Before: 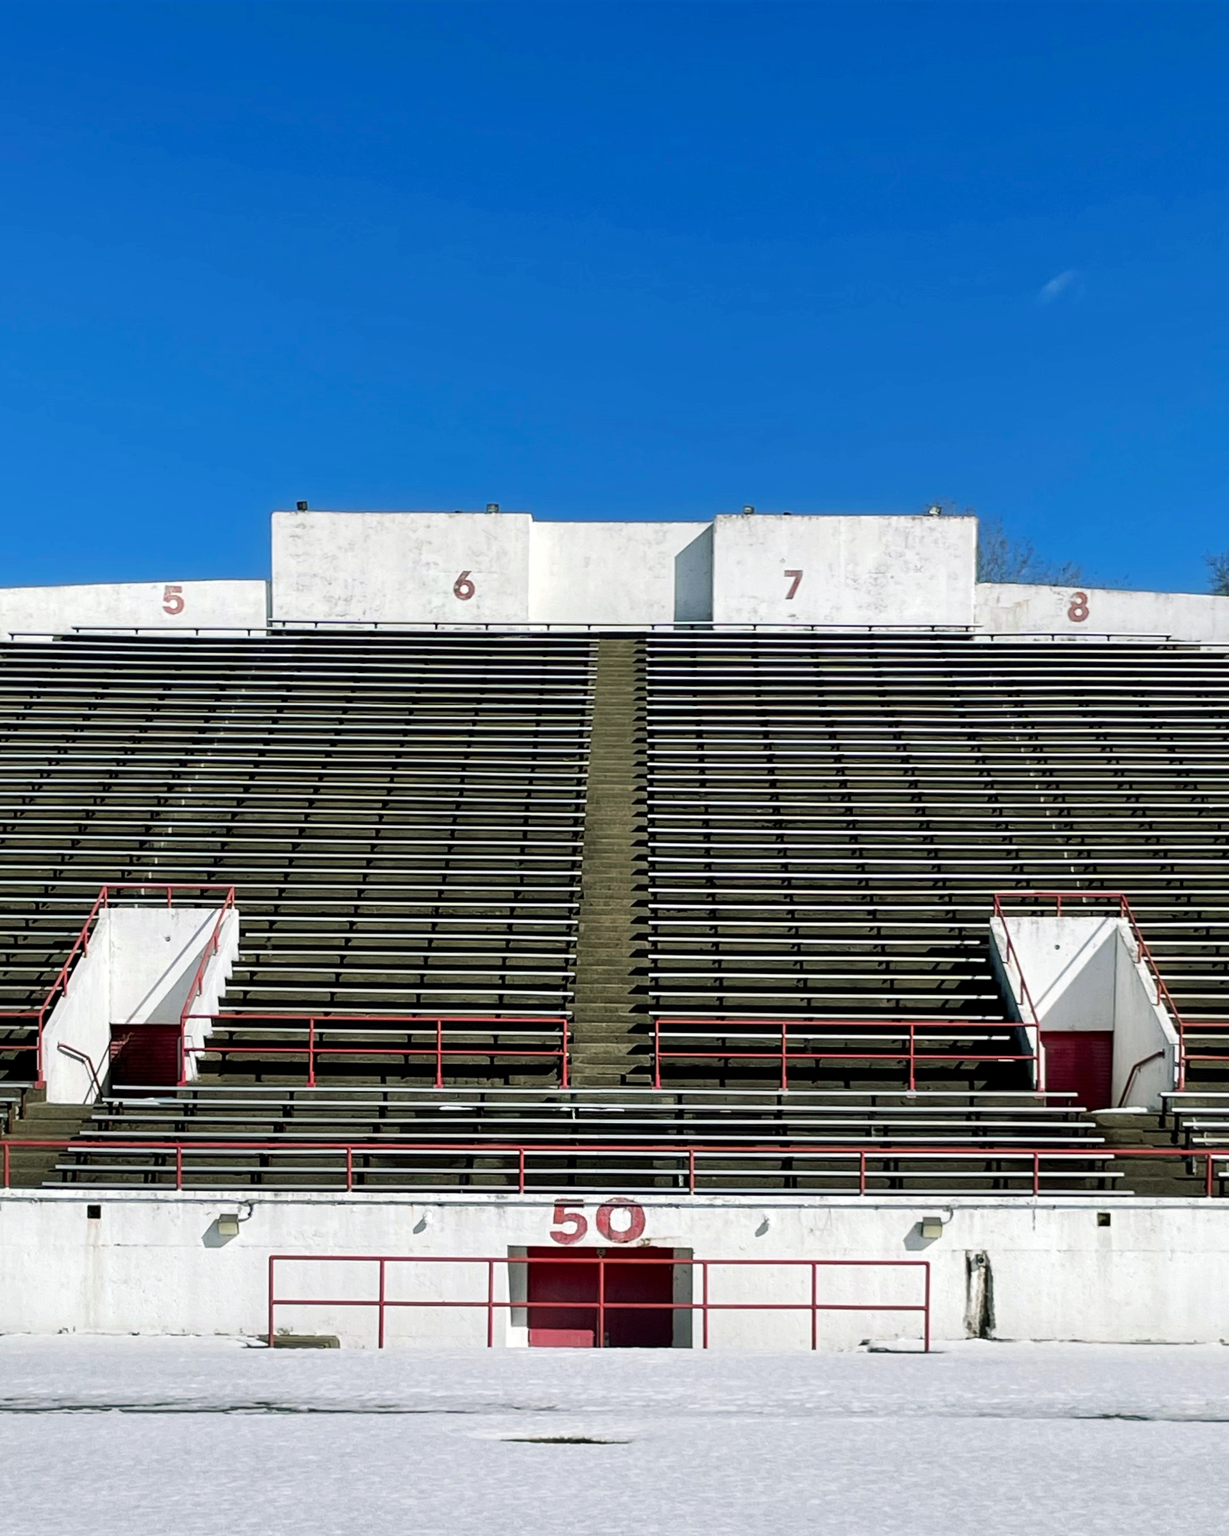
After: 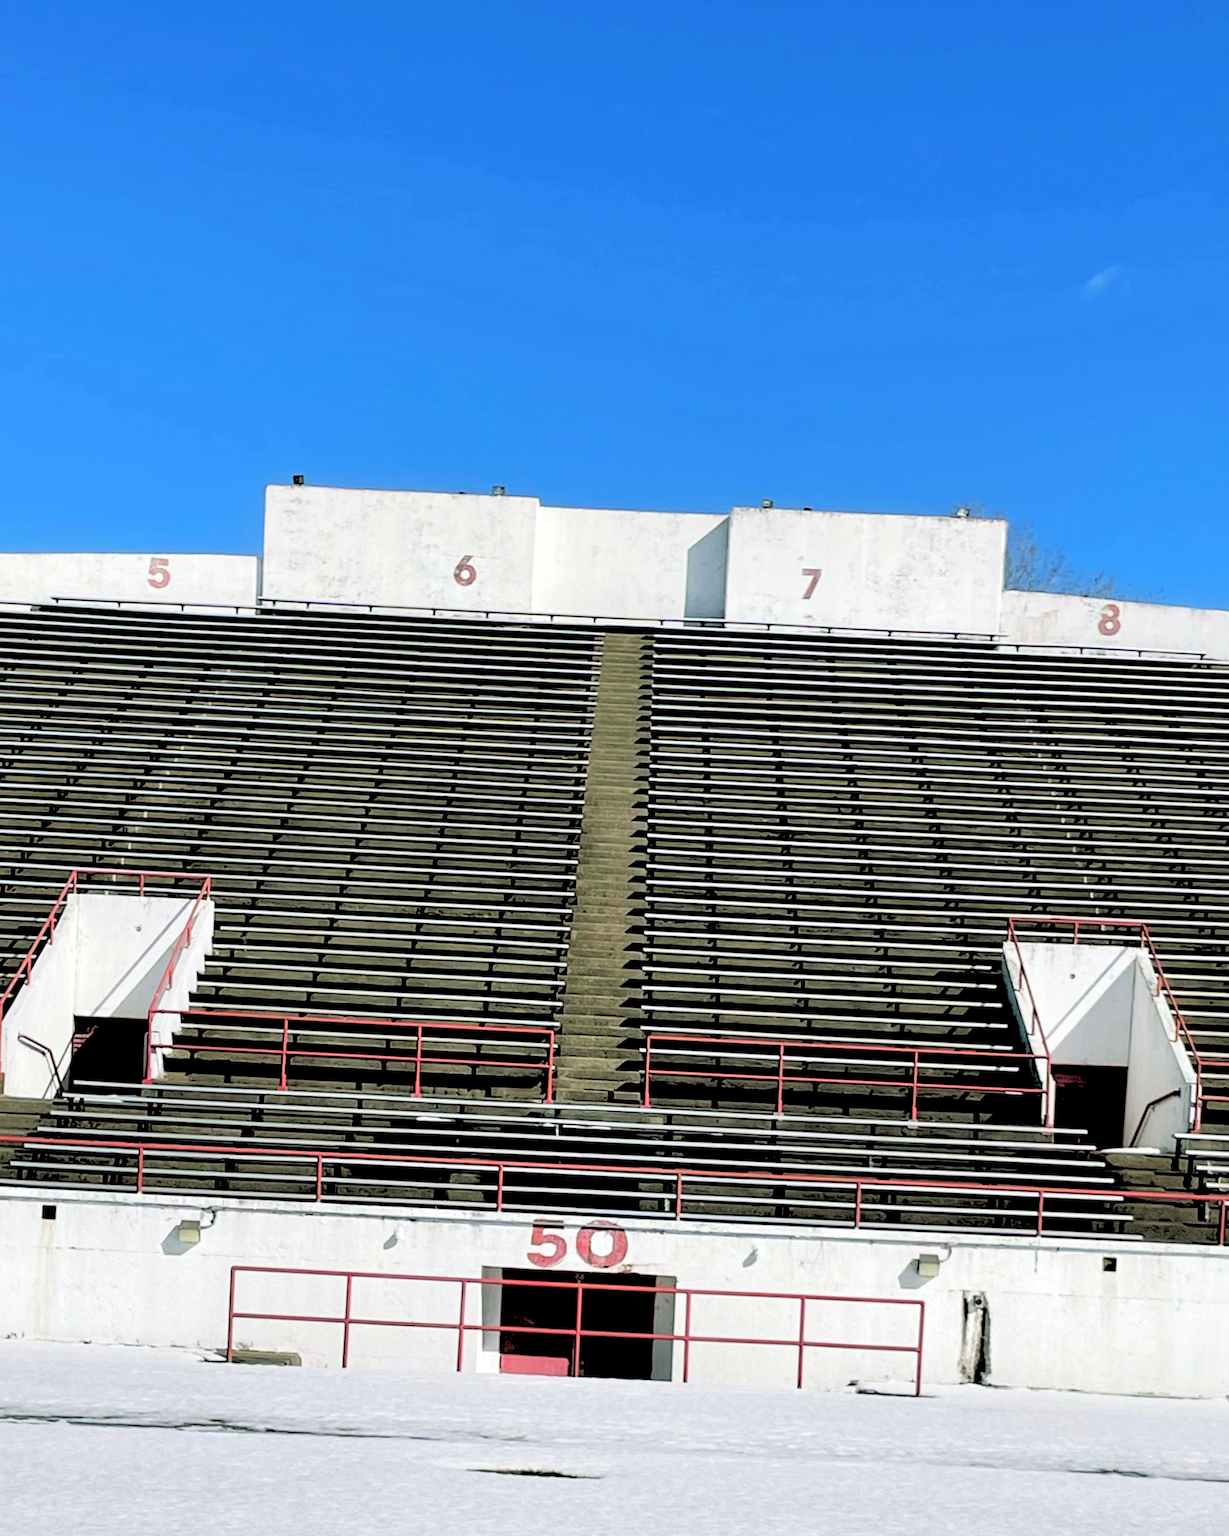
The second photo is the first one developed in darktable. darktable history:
contrast brightness saturation: saturation -0.05
crop and rotate: angle -2.38°
rgb levels: levels [[0.027, 0.429, 0.996], [0, 0.5, 1], [0, 0.5, 1]]
